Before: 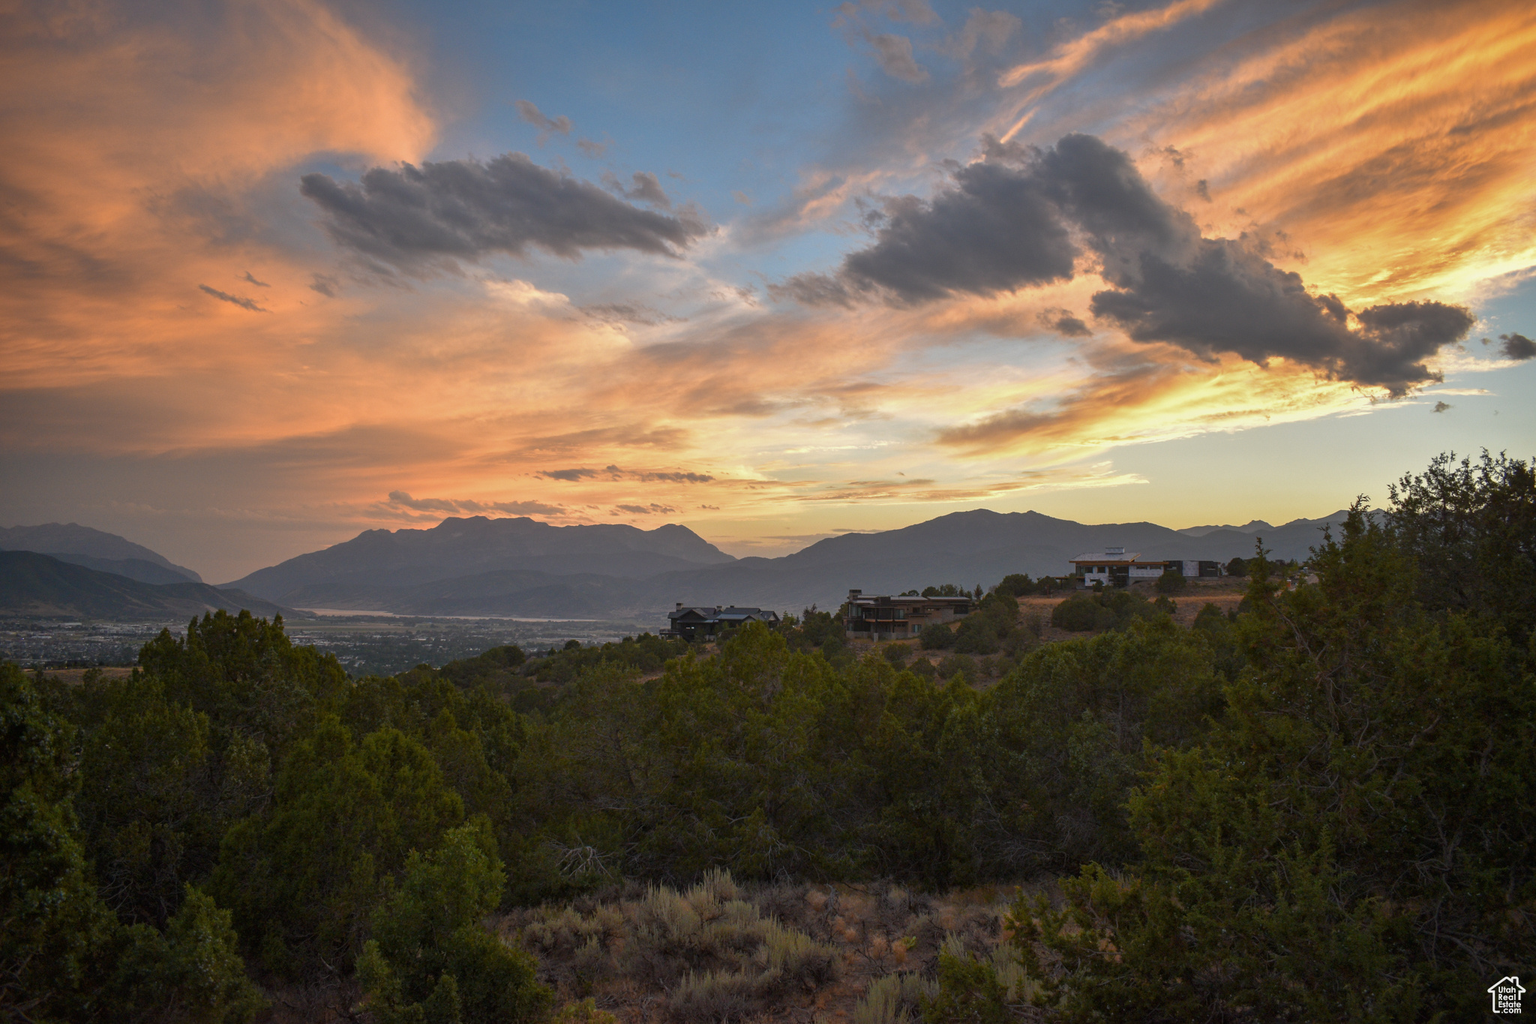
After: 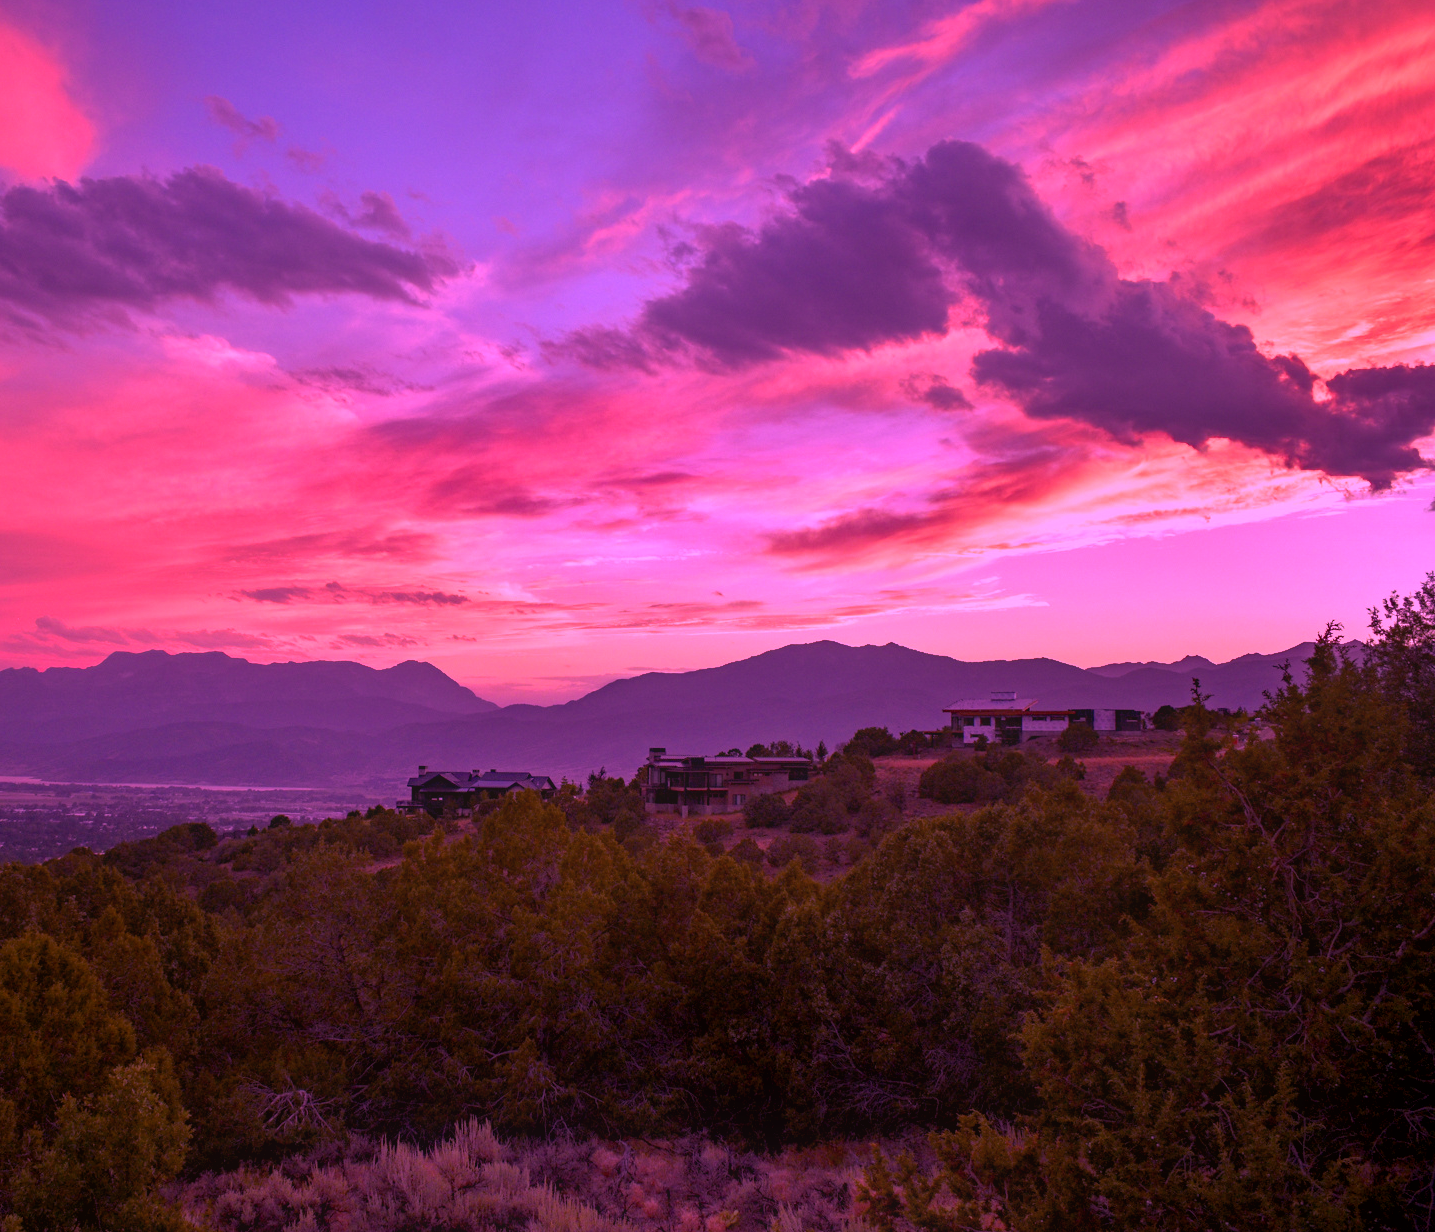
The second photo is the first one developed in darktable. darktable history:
crop and rotate: left 23.617%, top 2.844%, right 6.271%, bottom 6.858%
color calibration: illuminant custom, x 0.263, y 0.52, temperature 7015.94 K
local contrast: on, module defaults
contrast equalizer: y [[0.6 ×6], [0.55 ×6], [0 ×6], [0 ×6], [0 ×6]], mix -0.982
shadows and highlights: shadows 24.6, highlights -76.47, soften with gaussian
contrast brightness saturation: contrast 0.042, saturation 0.07
haze removal: strength 0.295, distance 0.249, compatibility mode true, adaptive false
exposure: black level correction 0.006, compensate exposure bias true, compensate highlight preservation false
